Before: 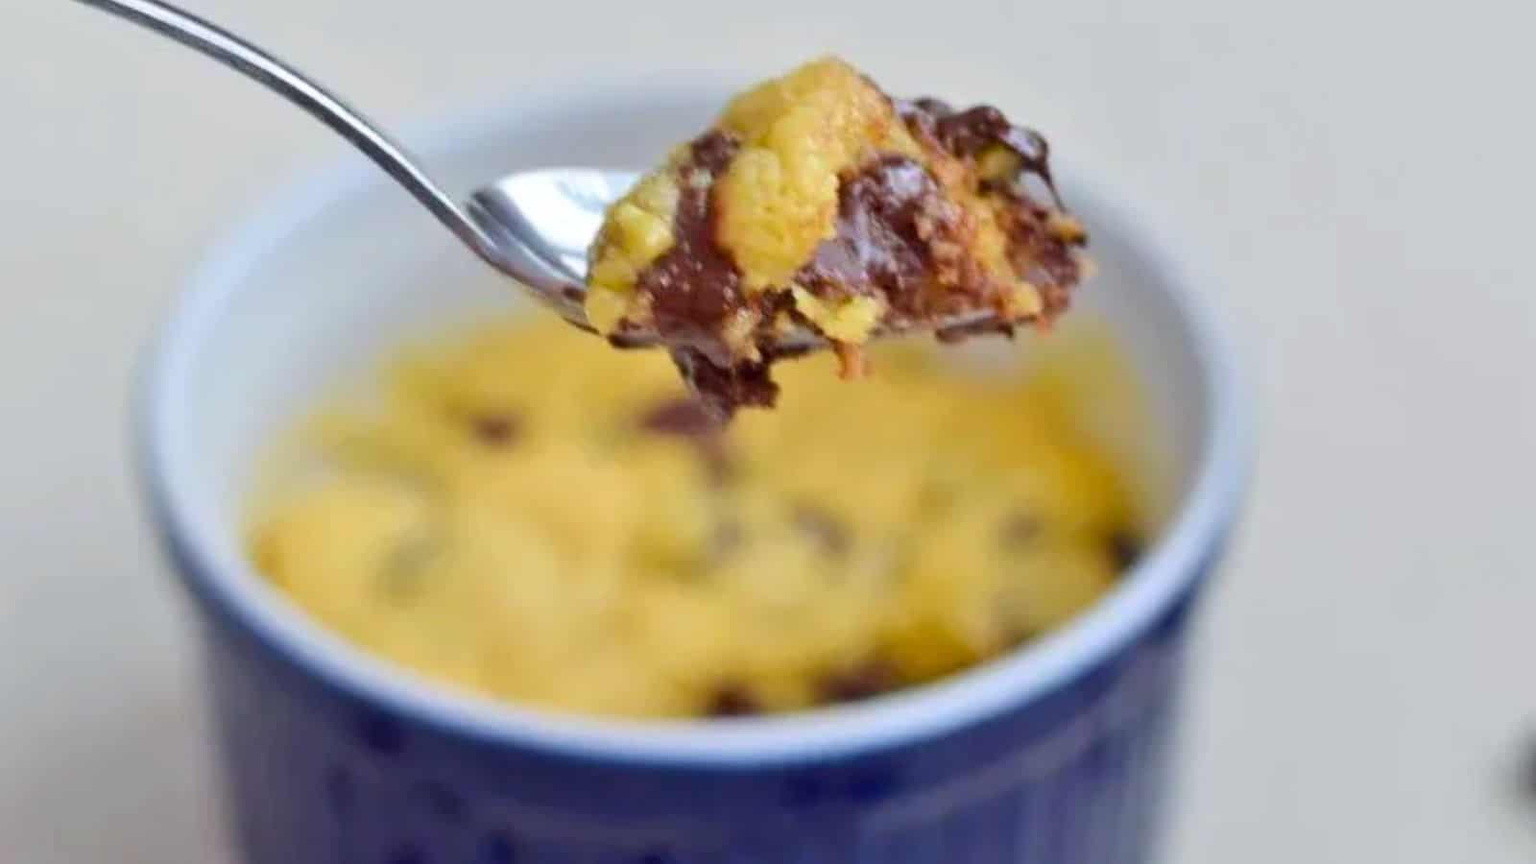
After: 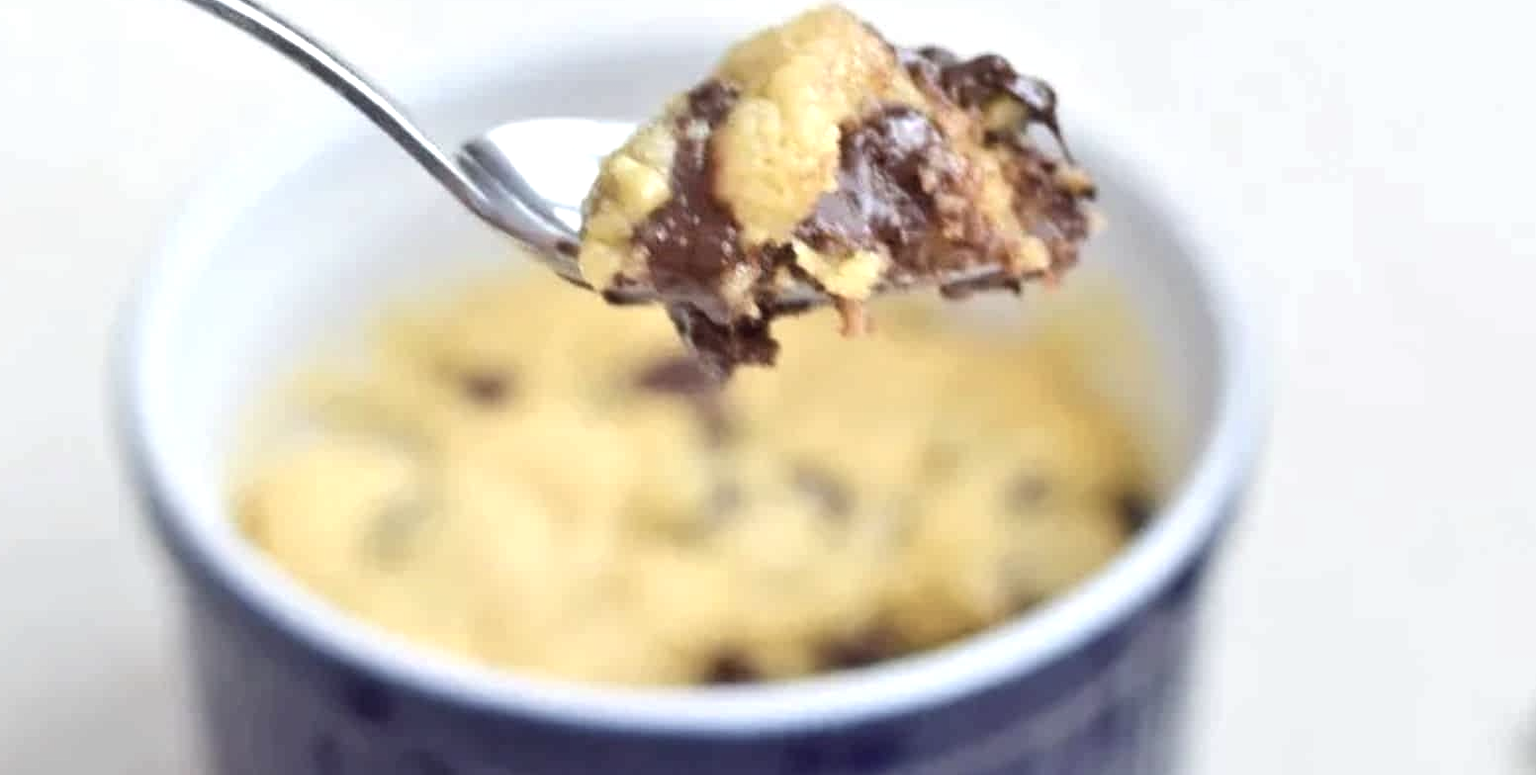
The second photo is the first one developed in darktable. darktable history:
exposure: exposure 0.657 EV, compensate highlight preservation false
color correction: saturation 0.57
crop: left 1.507%, top 6.147%, right 1.379%, bottom 6.637%
